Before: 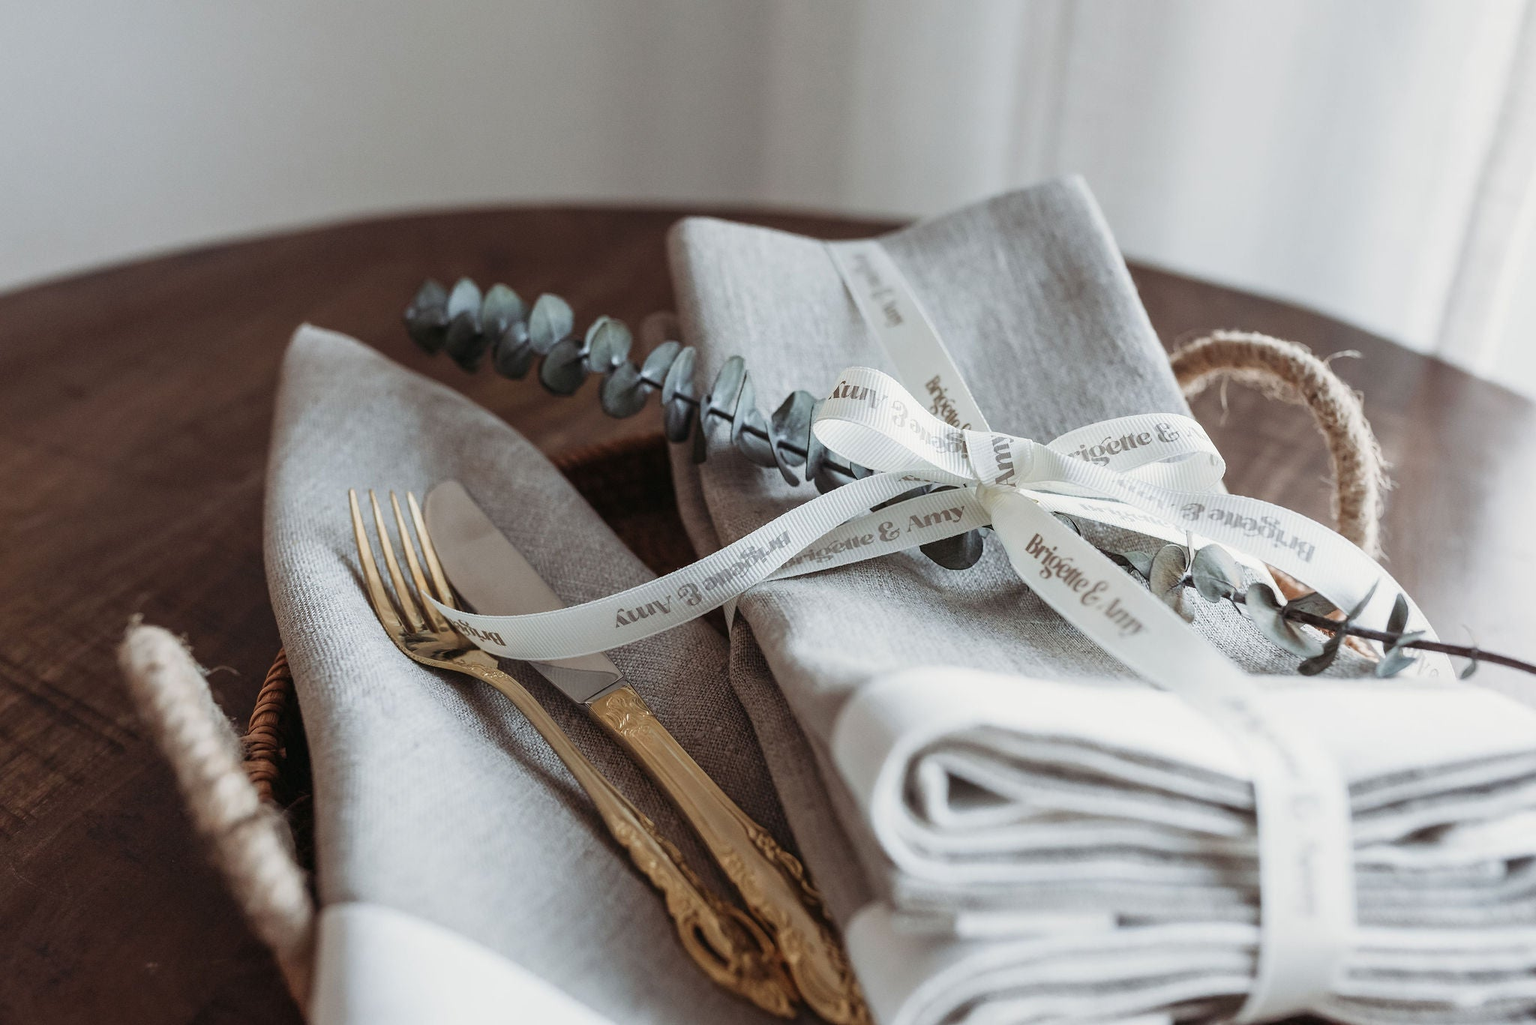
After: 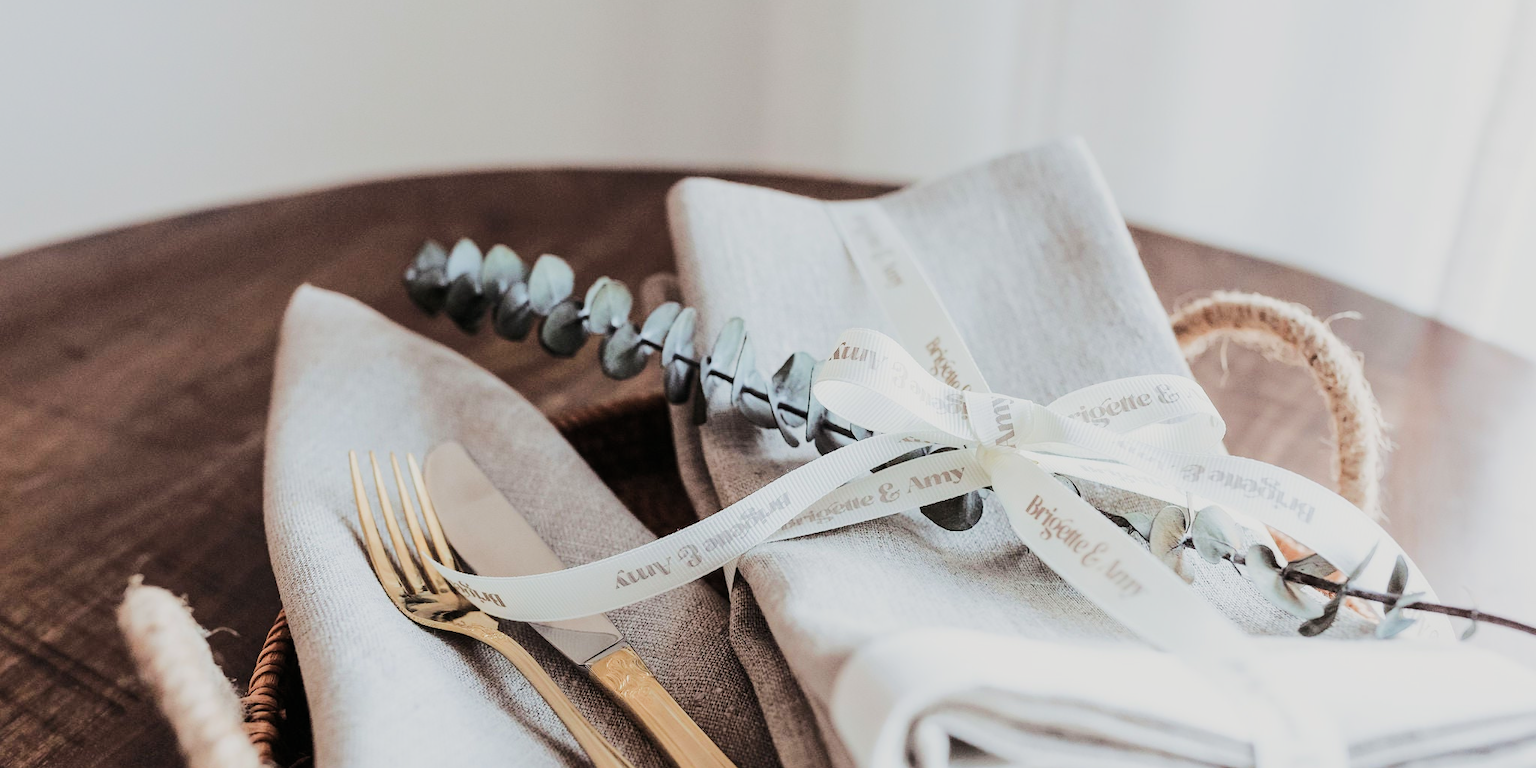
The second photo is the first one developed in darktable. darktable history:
exposure: exposure 0.722 EV, compensate highlight preservation false
filmic rgb: black relative exposure -7.65 EV, white relative exposure 4.56 EV, hardness 3.61
rgb curve: curves: ch0 [(0, 0) (0.284, 0.292) (0.505, 0.644) (1, 1)]; ch1 [(0, 0) (0.284, 0.292) (0.505, 0.644) (1, 1)]; ch2 [(0, 0) (0.284, 0.292) (0.505, 0.644) (1, 1)], compensate middle gray true
crop: top 3.857%, bottom 21.132%
